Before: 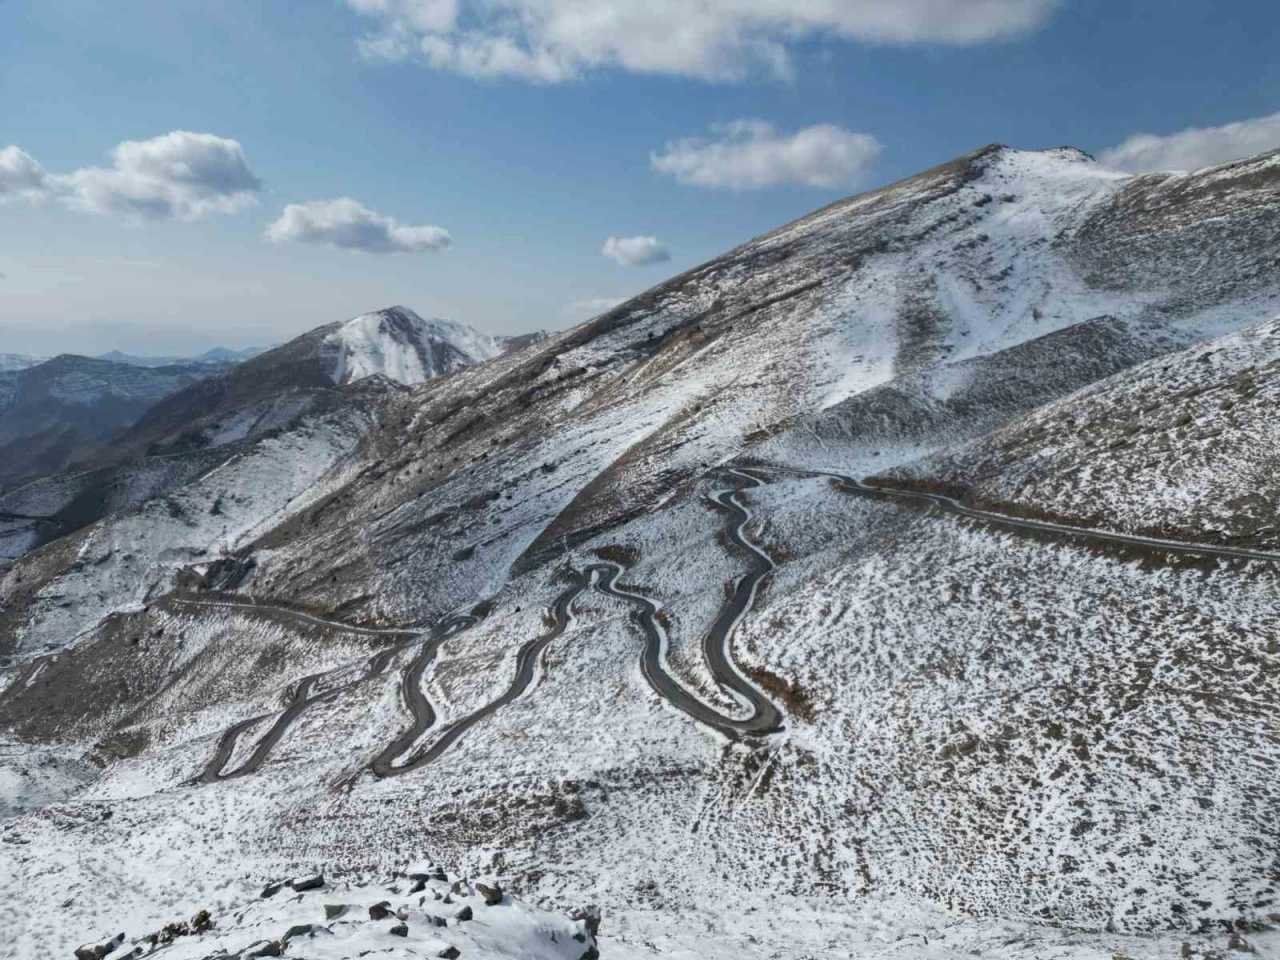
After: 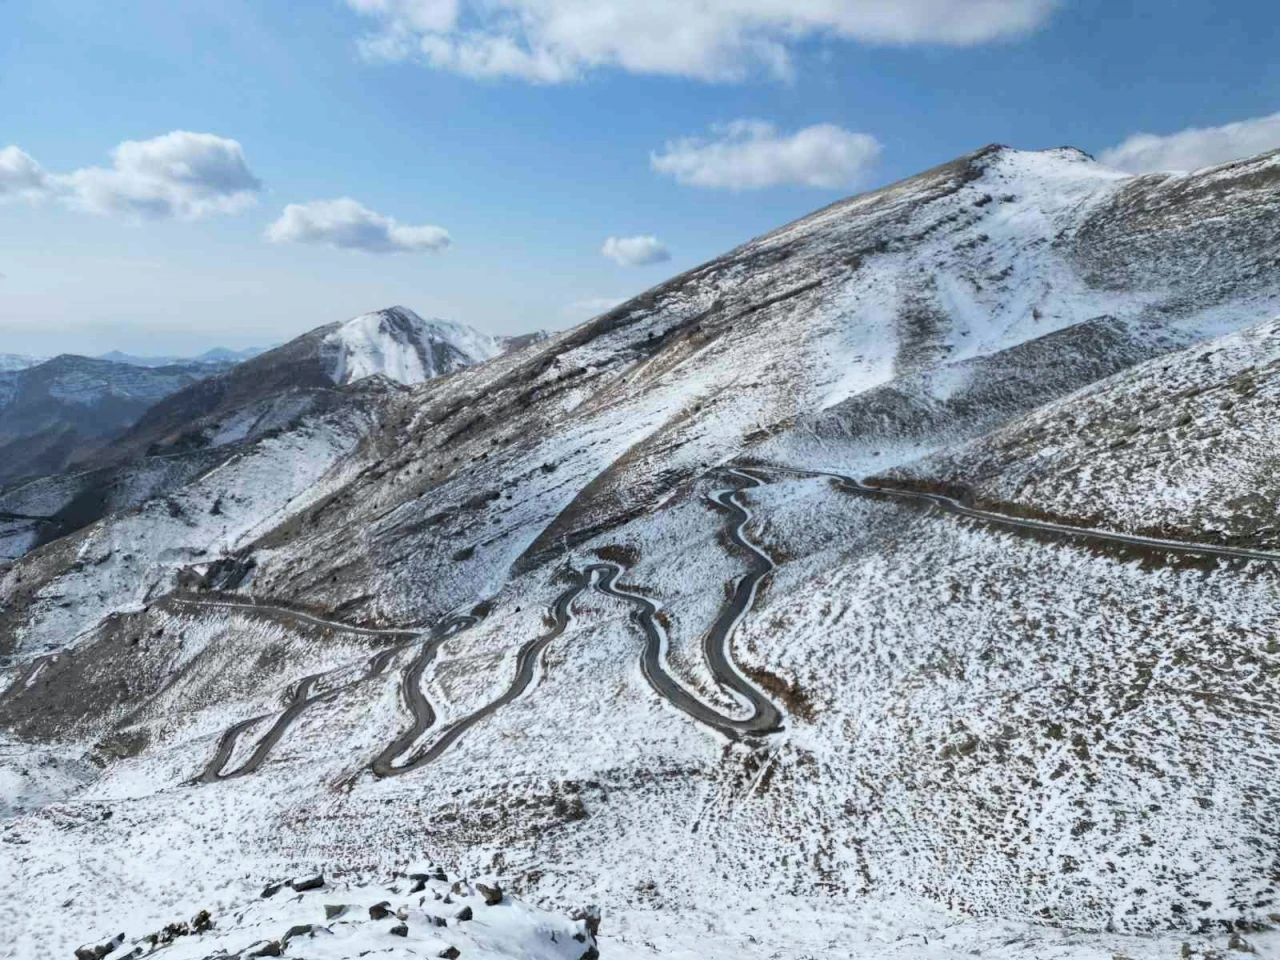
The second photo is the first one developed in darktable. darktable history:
tone curve: curves: ch0 [(0, 0) (0.004, 0.001) (0.133, 0.112) (0.325, 0.362) (0.832, 0.893) (1, 1)], color space Lab, linked channels, preserve colors none
white balance: red 0.982, blue 1.018
rgb levels: preserve colors max RGB
vibrance: vibrance 15%
